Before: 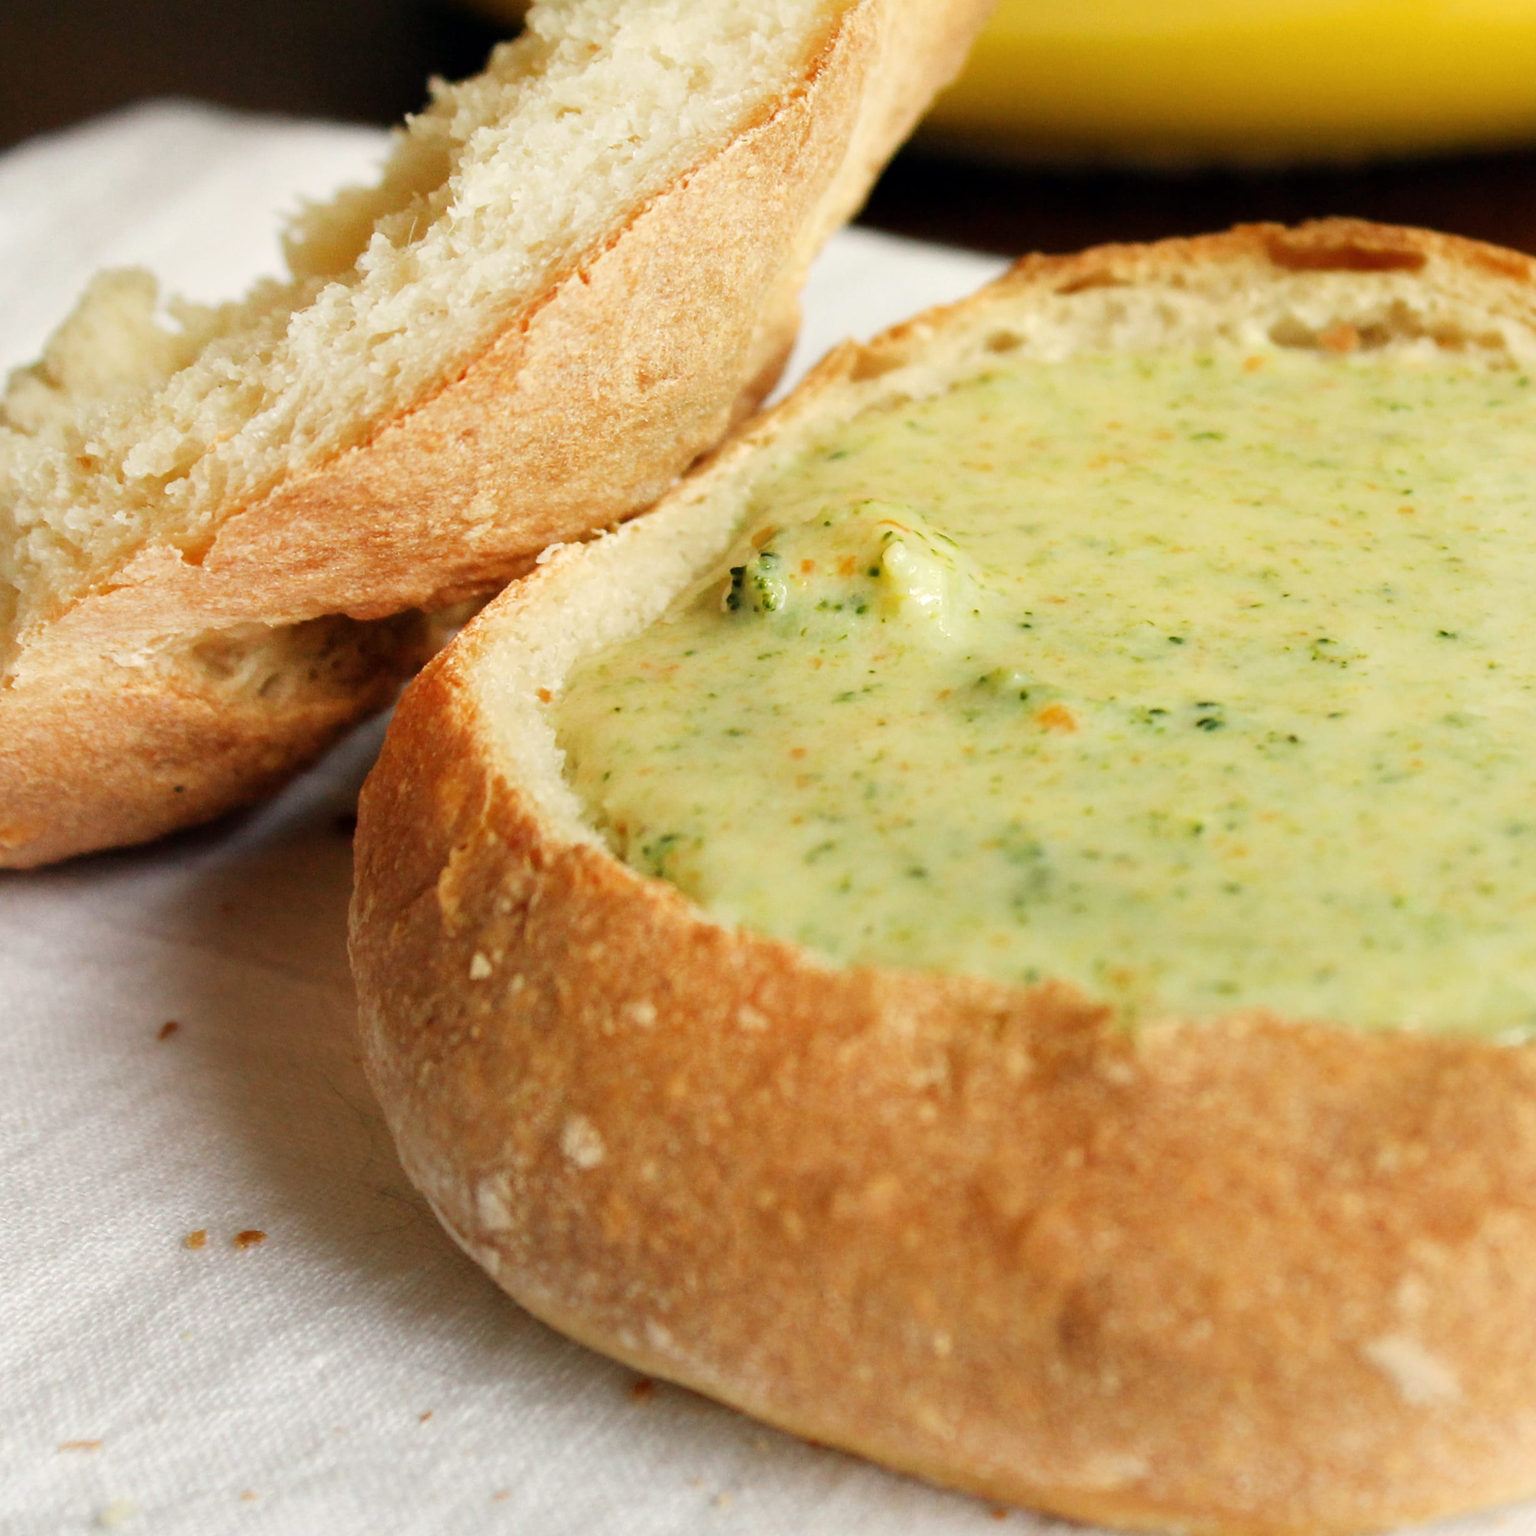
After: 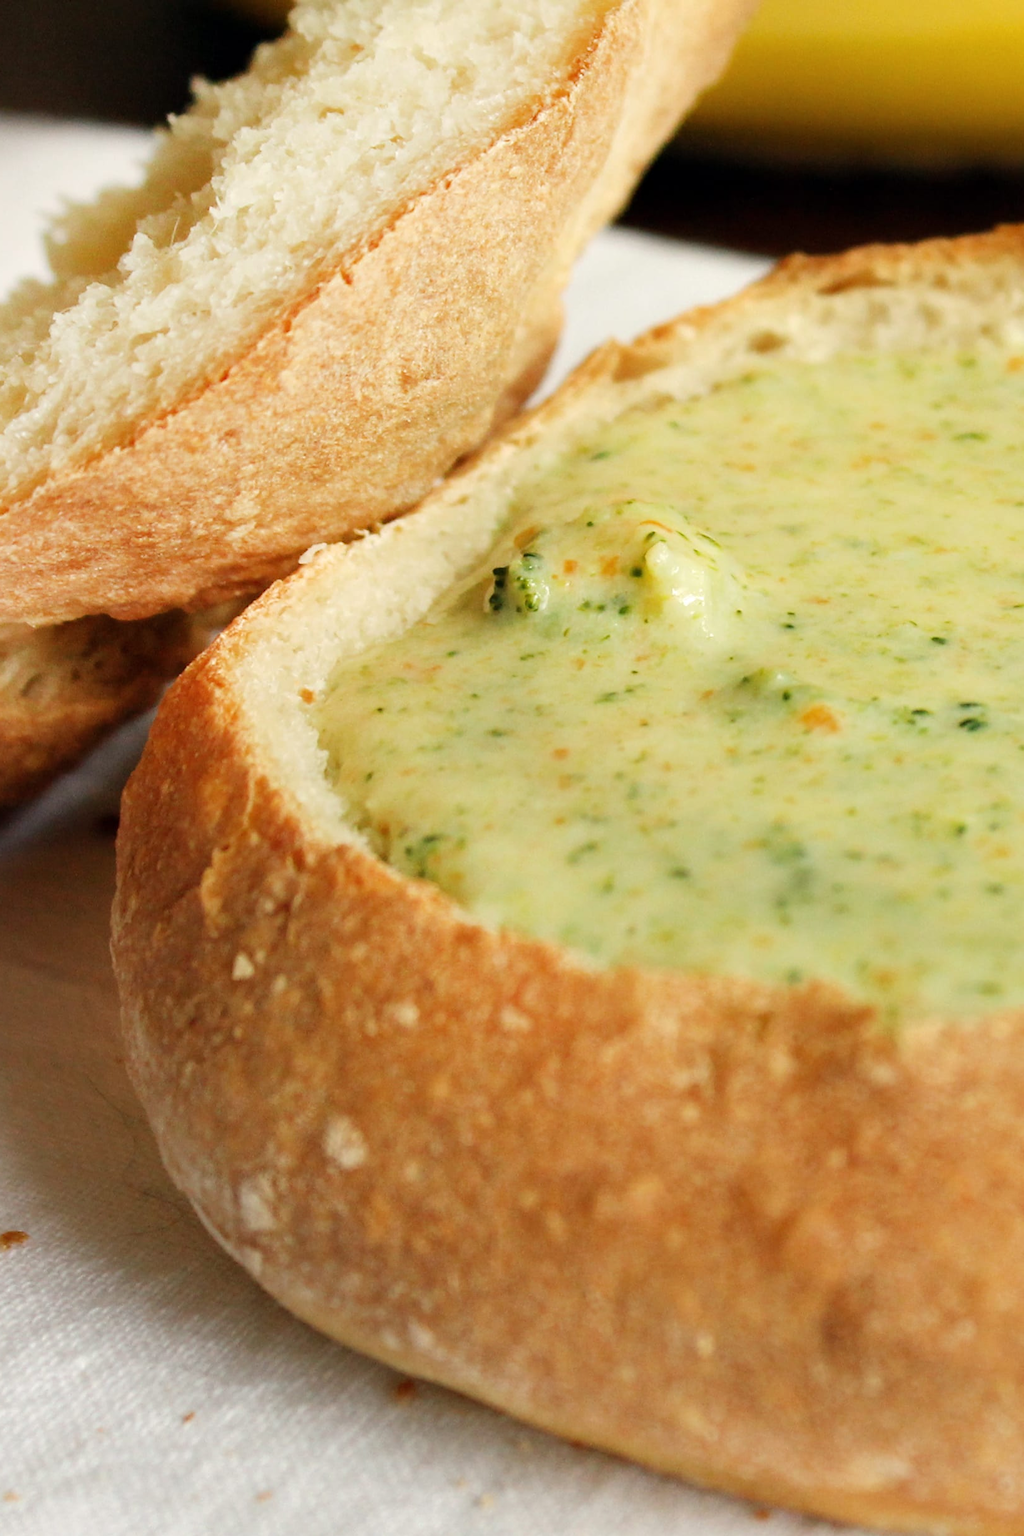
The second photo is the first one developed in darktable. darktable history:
crop and rotate: left 15.507%, right 17.808%
